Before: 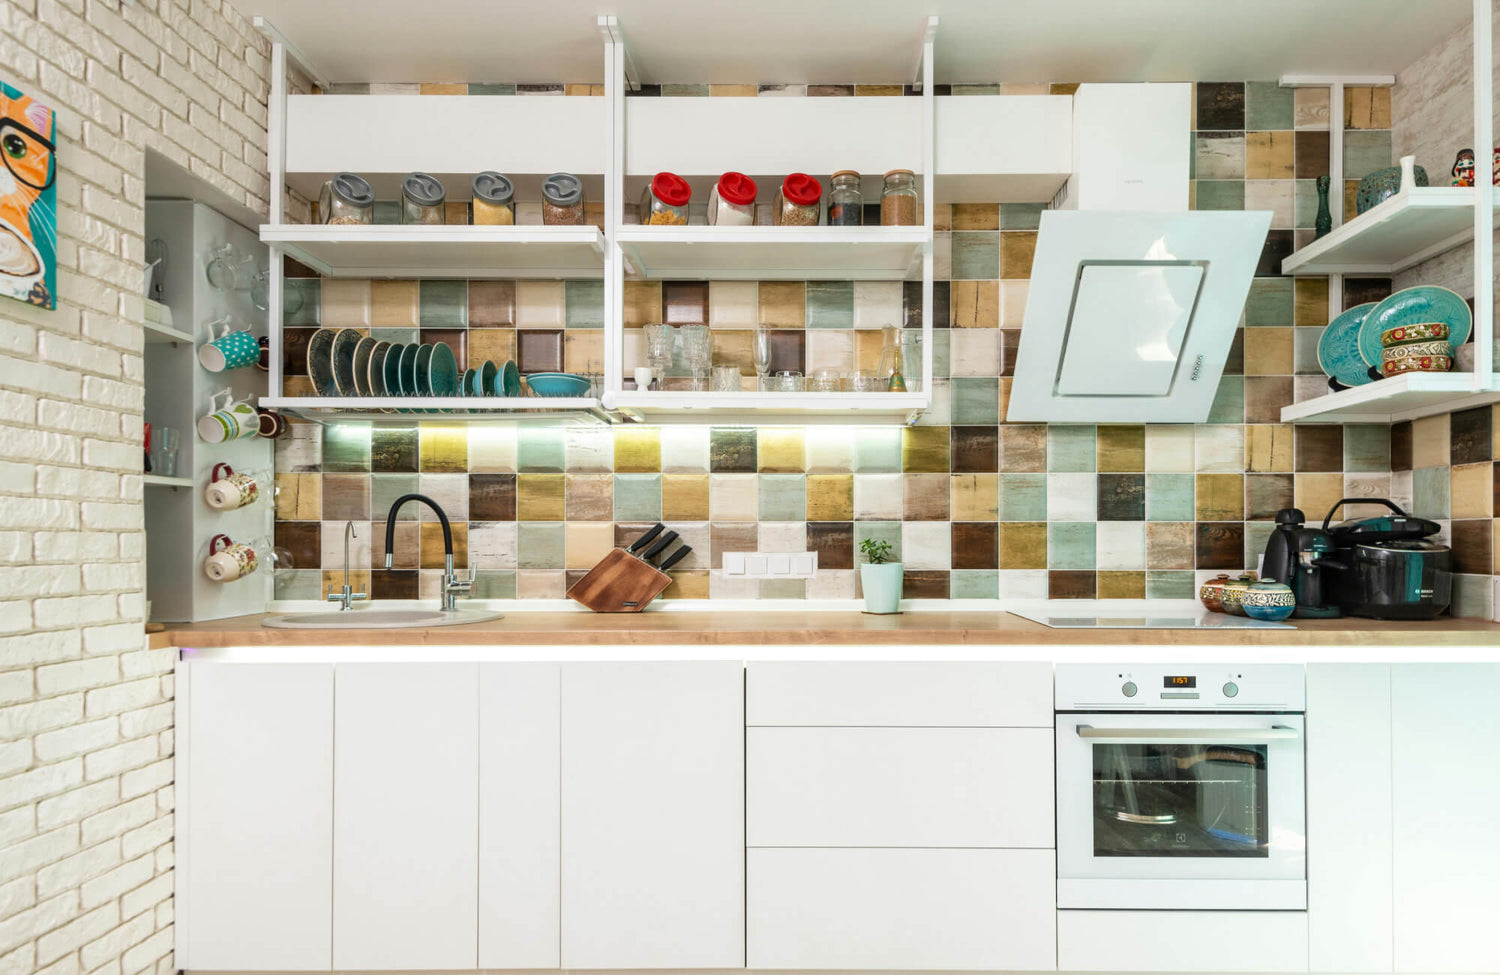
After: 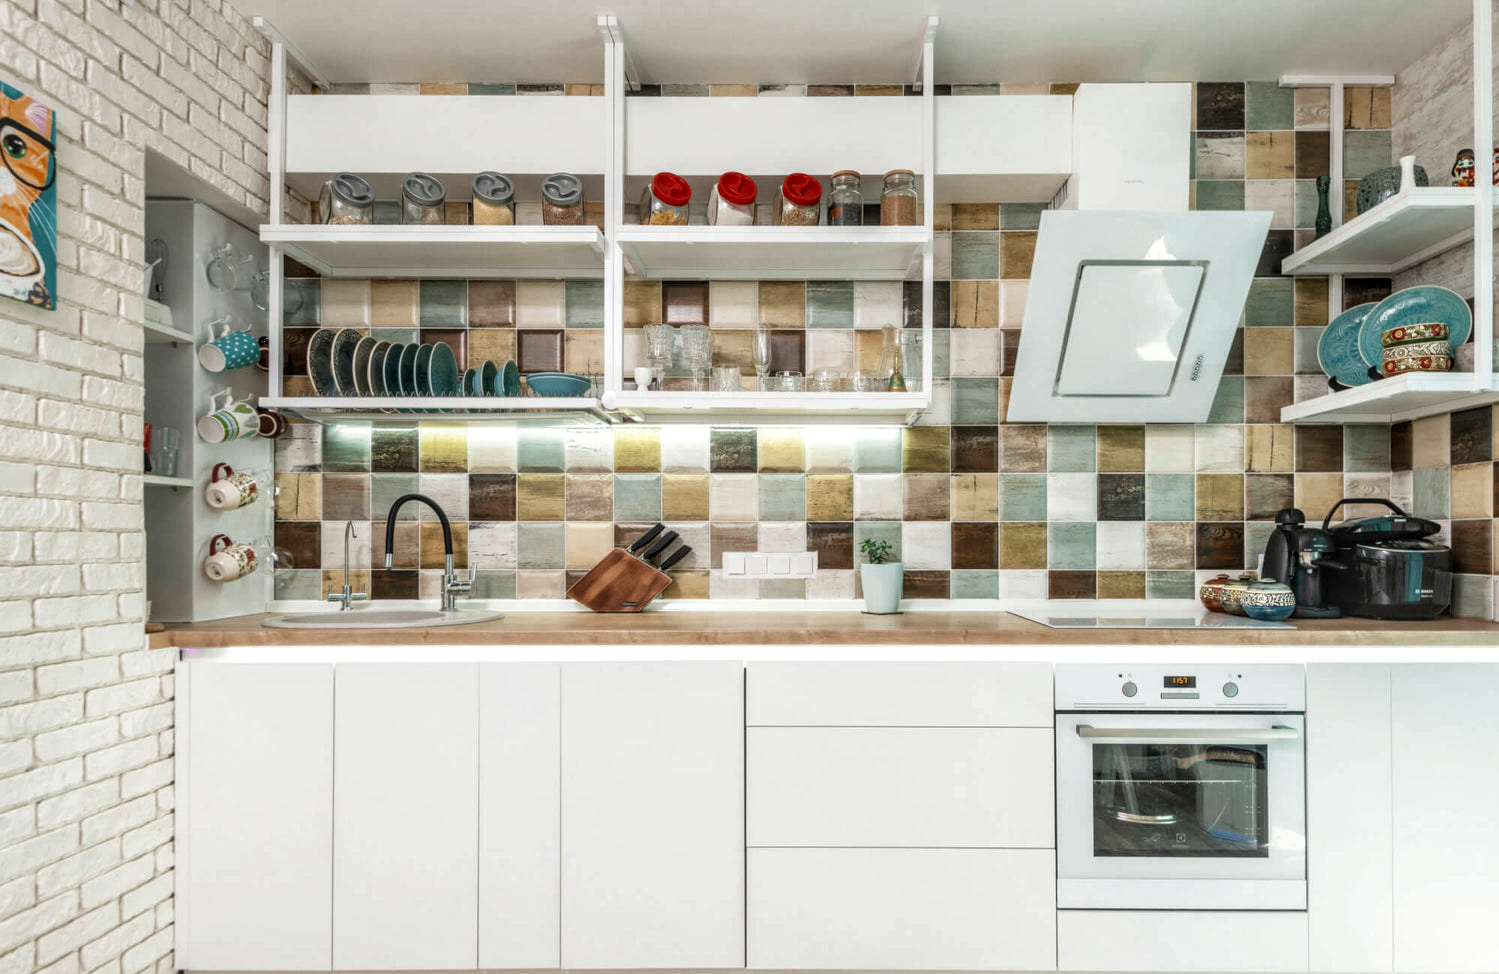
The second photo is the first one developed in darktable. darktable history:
local contrast: on, module defaults
color zones: curves: ch0 [(0, 0.5) (0.125, 0.4) (0.25, 0.5) (0.375, 0.4) (0.5, 0.4) (0.625, 0.35) (0.75, 0.35) (0.875, 0.5)]; ch1 [(0, 0.35) (0.125, 0.45) (0.25, 0.35) (0.375, 0.35) (0.5, 0.35) (0.625, 0.35) (0.75, 0.45) (0.875, 0.35)]; ch2 [(0, 0.6) (0.125, 0.5) (0.25, 0.5) (0.375, 0.6) (0.5, 0.6) (0.625, 0.5) (0.75, 0.5) (0.875, 0.5)]
